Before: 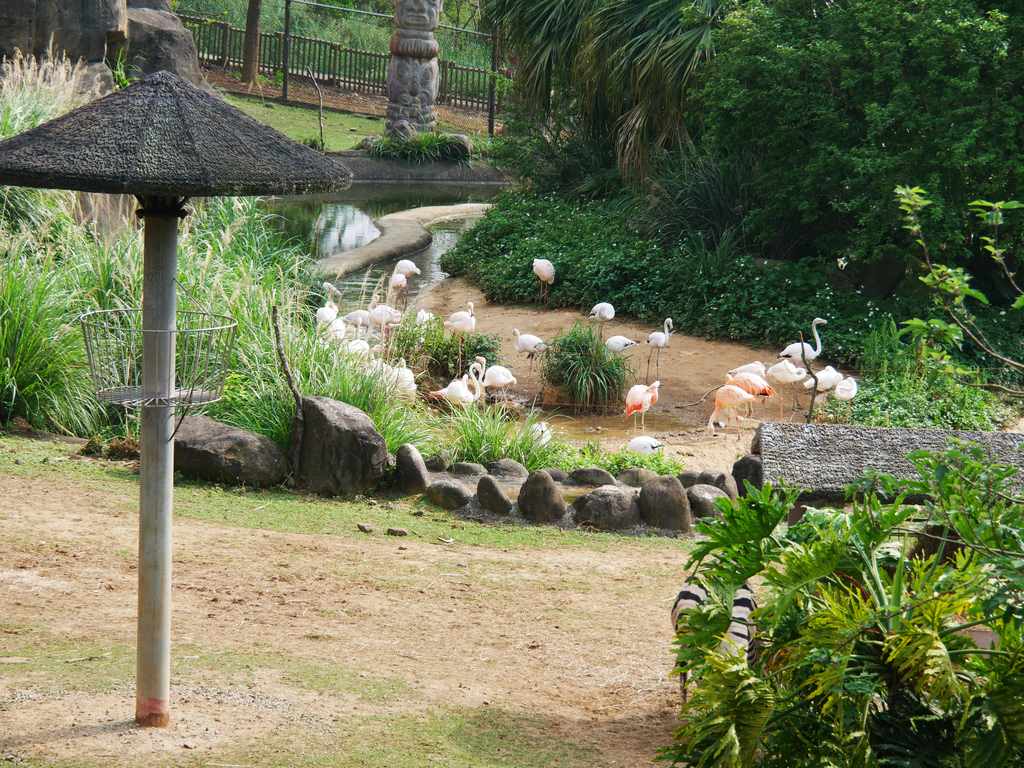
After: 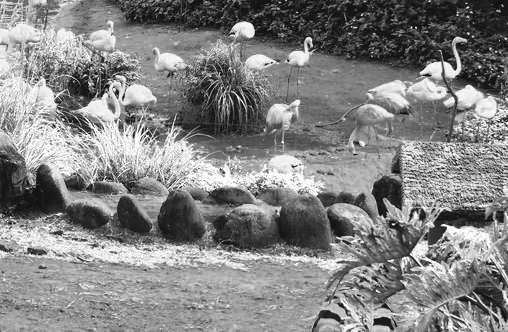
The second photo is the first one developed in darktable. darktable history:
color zones: curves: ch0 [(0.002, 0.429) (0.121, 0.212) (0.198, 0.113) (0.276, 0.344) (0.331, 0.541) (0.41, 0.56) (0.482, 0.289) (0.619, 0.227) (0.721, 0.18) (0.821, 0.435) (0.928, 0.555) (1, 0.587)]; ch1 [(0, 0) (0.143, 0) (0.286, 0) (0.429, 0) (0.571, 0) (0.714, 0) (0.857, 0)]
crop: left 35.202%, top 36.592%, right 15.097%, bottom 20.074%
tone equalizer: on, module defaults
tone curve: curves: ch0 [(0, 0.049) (0.113, 0.084) (0.285, 0.301) (0.673, 0.796) (0.845, 0.932) (0.994, 0.971)]; ch1 [(0, 0) (0.456, 0.424) (0.498, 0.5) (0.57, 0.557) (0.631, 0.635) (1, 1)]; ch2 [(0, 0) (0.395, 0.398) (0.44, 0.456) (0.502, 0.507) (0.55, 0.559) (0.67, 0.702) (1, 1)], color space Lab, independent channels, preserve colors none
